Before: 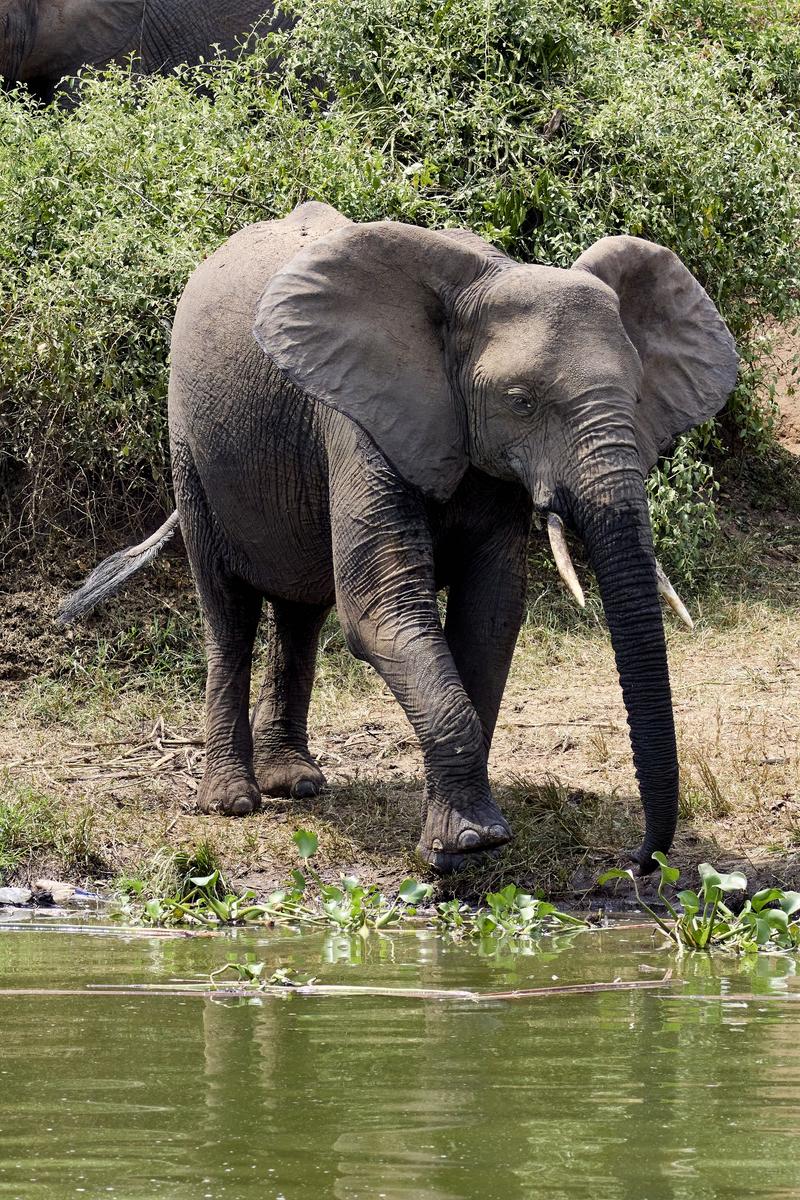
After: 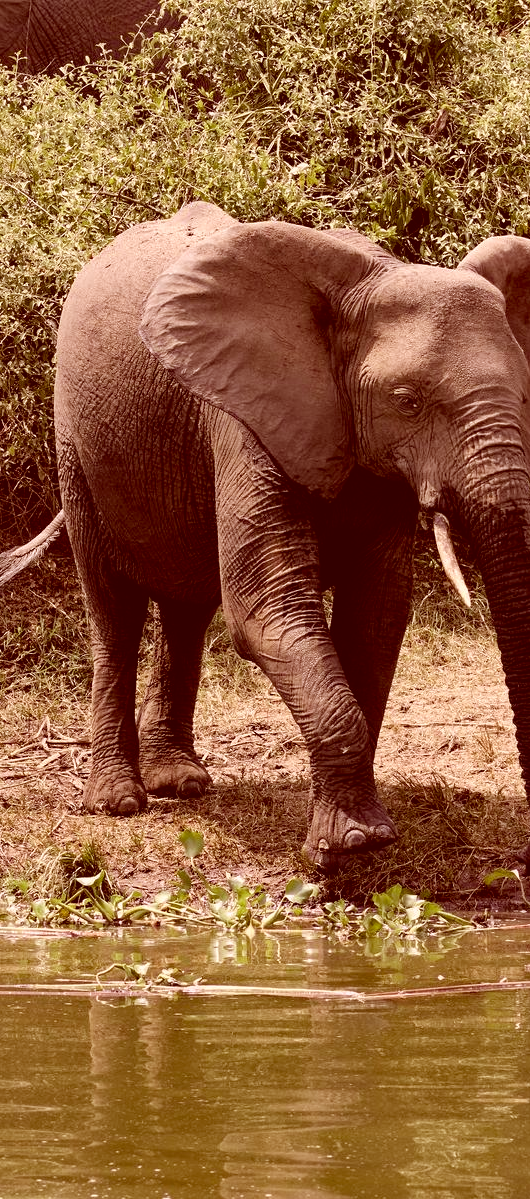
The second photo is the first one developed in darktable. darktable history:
crop and rotate: left 14.288%, right 19.356%
tone equalizer: on, module defaults
color correction: highlights a* 9.35, highlights b* 8.56, shadows a* 39.53, shadows b* 39.59, saturation 0.807
